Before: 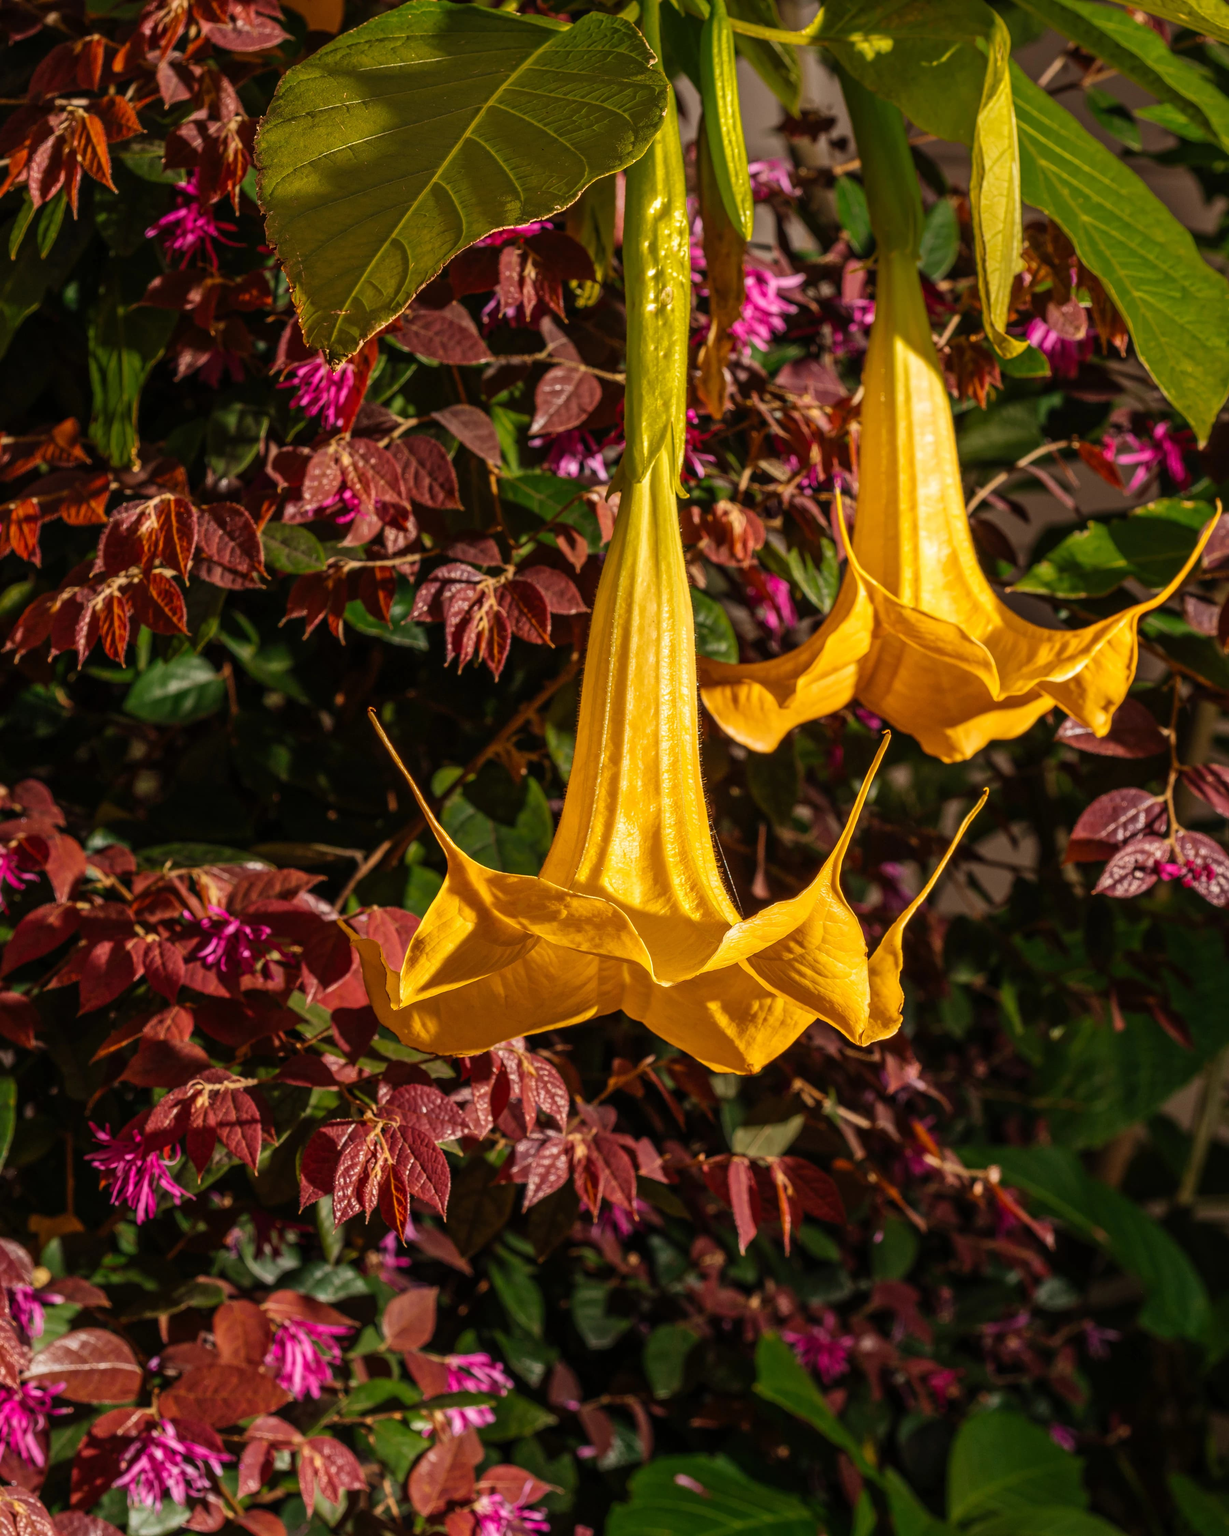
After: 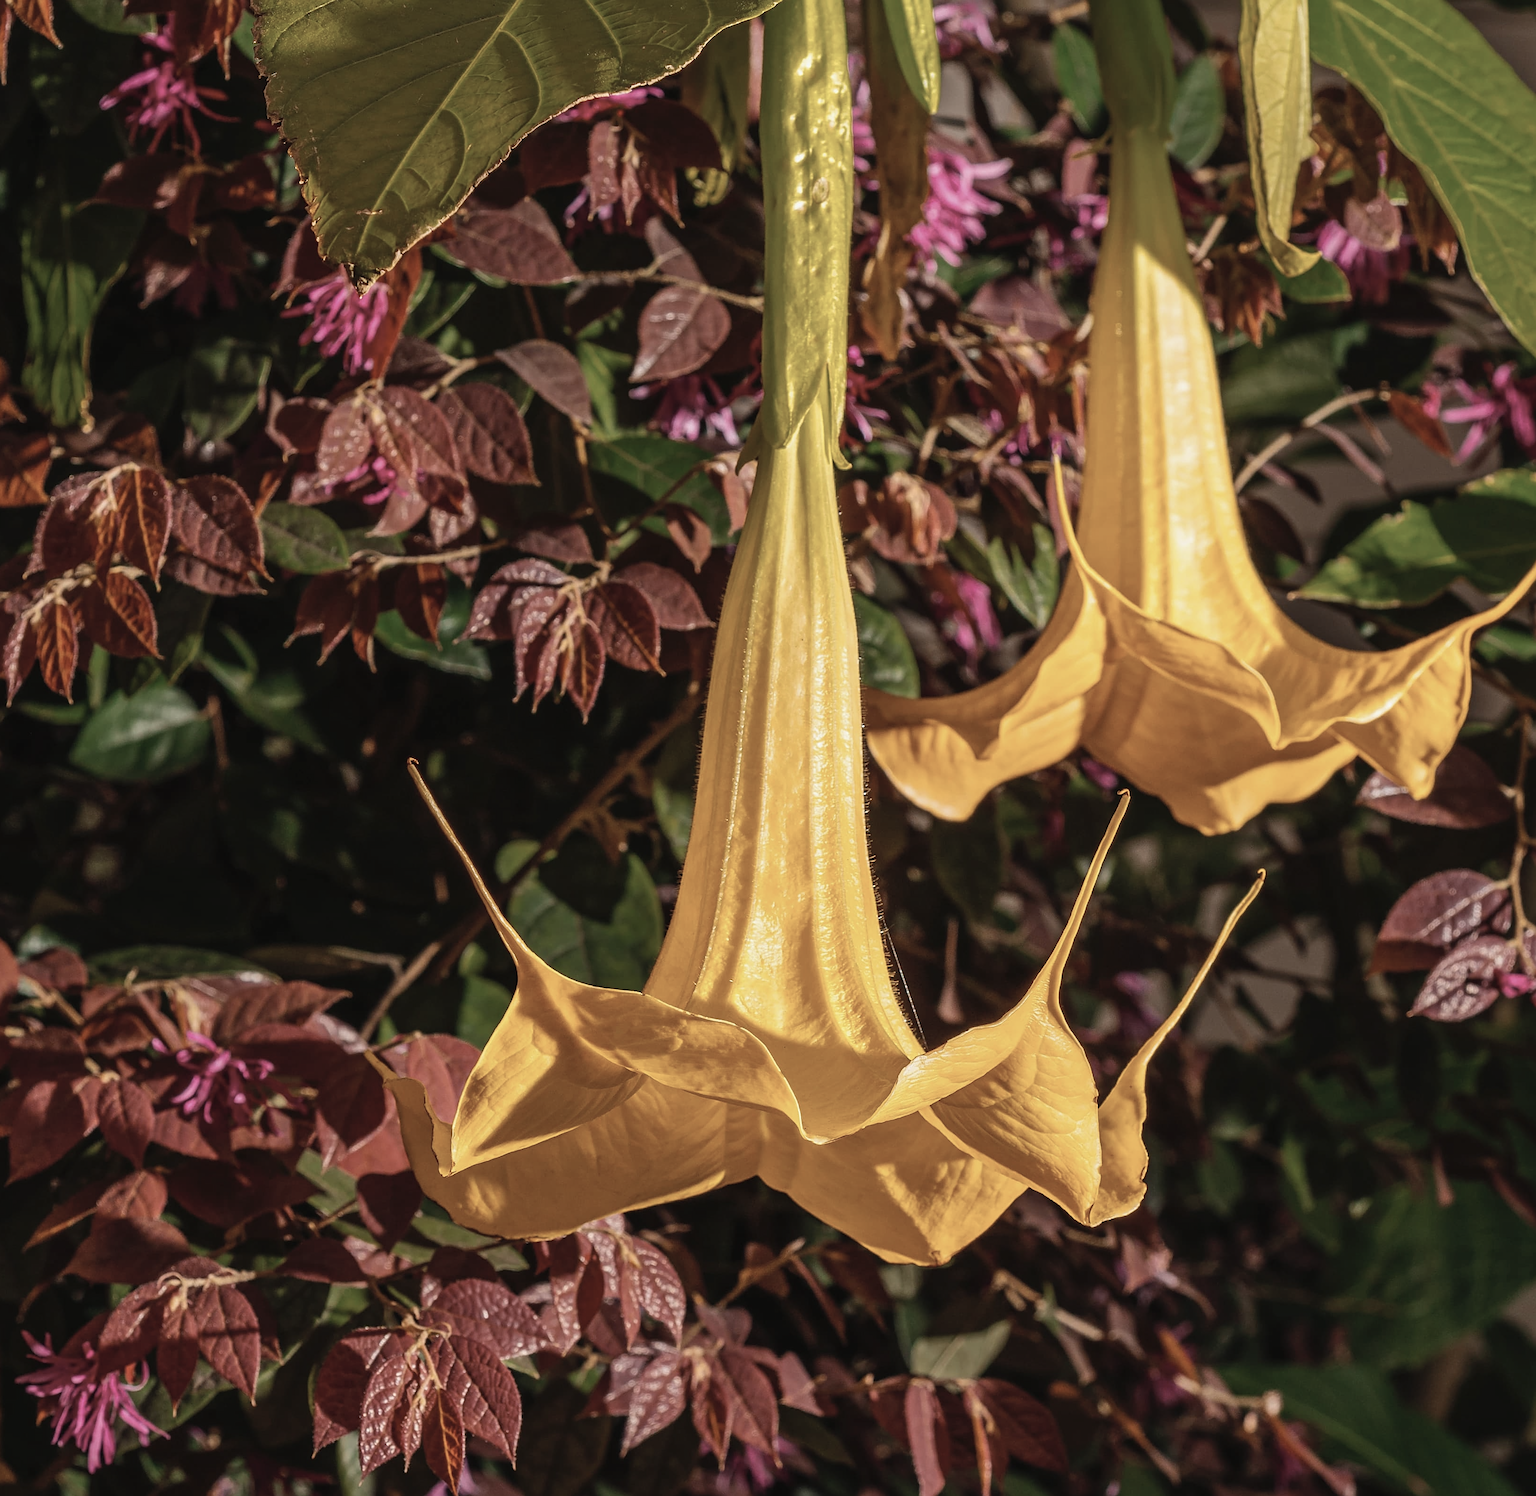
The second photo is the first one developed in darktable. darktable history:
sharpen: on, module defaults
contrast brightness saturation: contrast -0.05, saturation -0.413
crop: left 5.965%, top 10.343%, right 3.56%, bottom 19.137%
